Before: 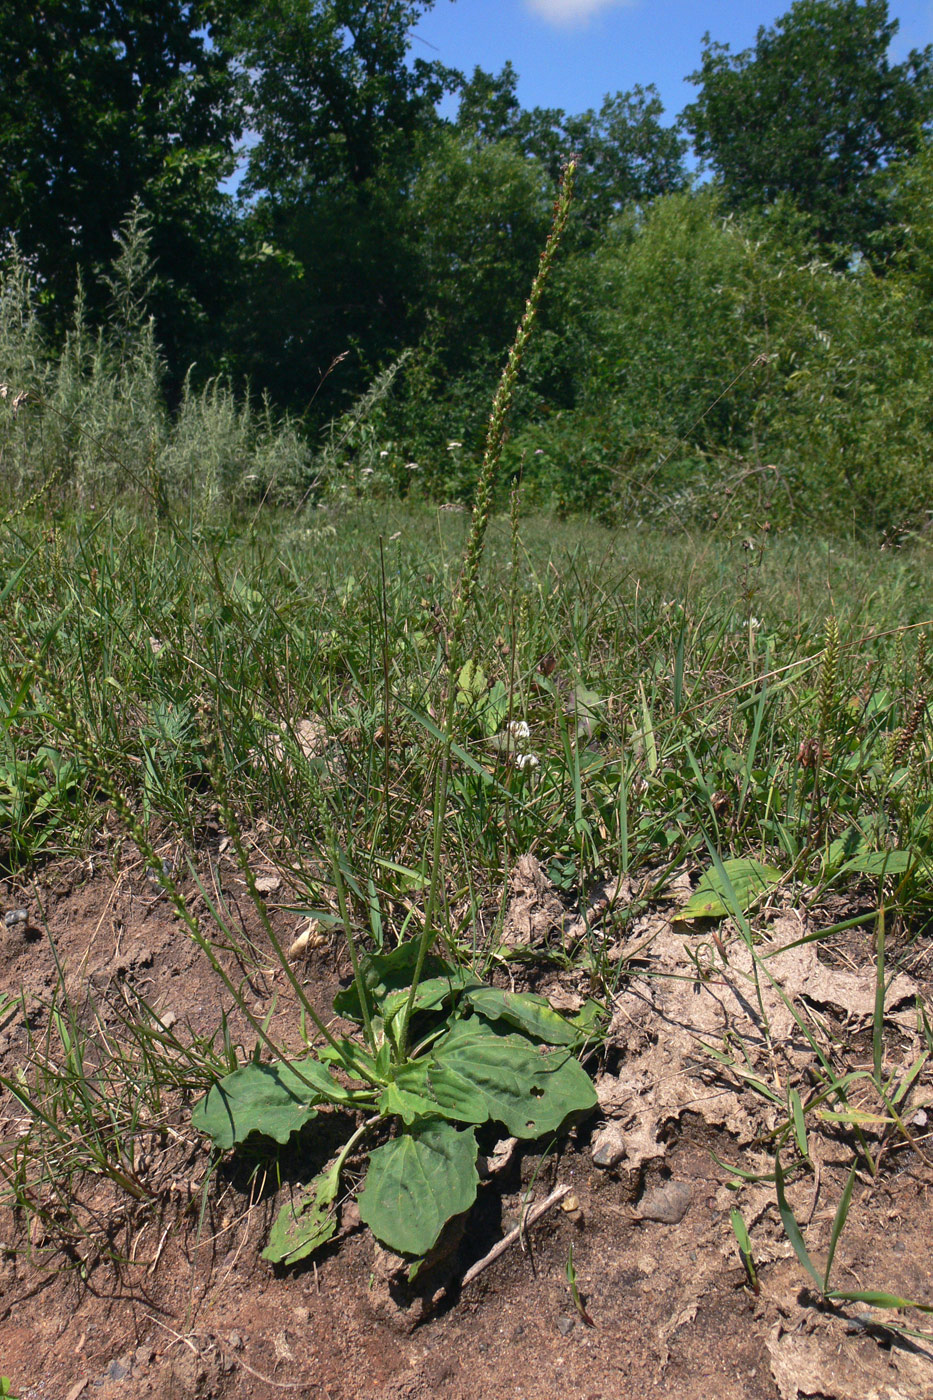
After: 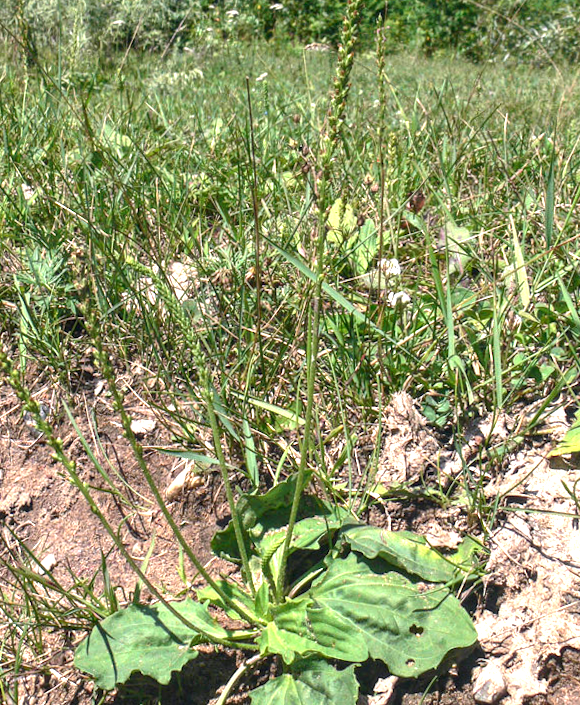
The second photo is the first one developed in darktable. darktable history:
exposure: black level correction 0, exposure 1.2 EV, compensate highlight preservation false
rotate and perspective: rotation -1.32°, lens shift (horizontal) -0.031, crop left 0.015, crop right 0.985, crop top 0.047, crop bottom 0.982
crop: left 13.312%, top 31.28%, right 24.627%, bottom 15.582%
local contrast: detail 130%
